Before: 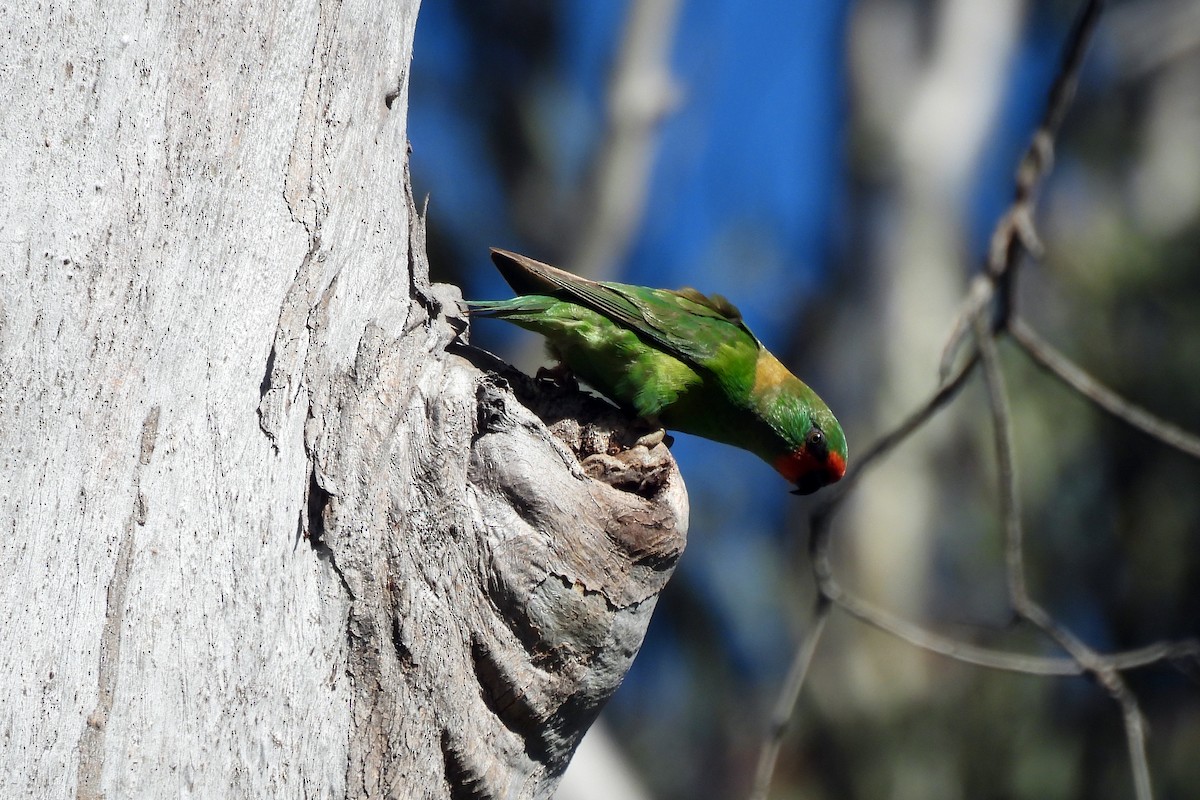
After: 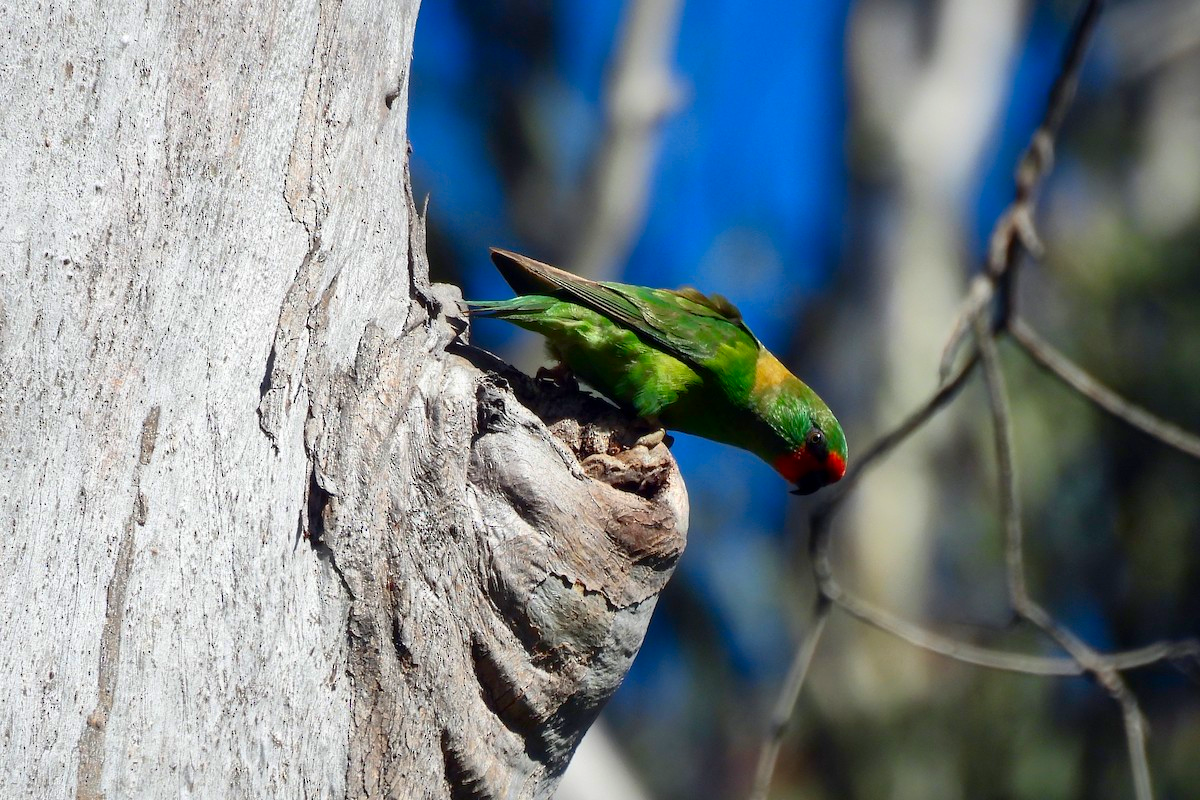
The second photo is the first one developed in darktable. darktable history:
contrast brightness saturation: contrast 0.18, saturation 0.3
shadows and highlights: on, module defaults
